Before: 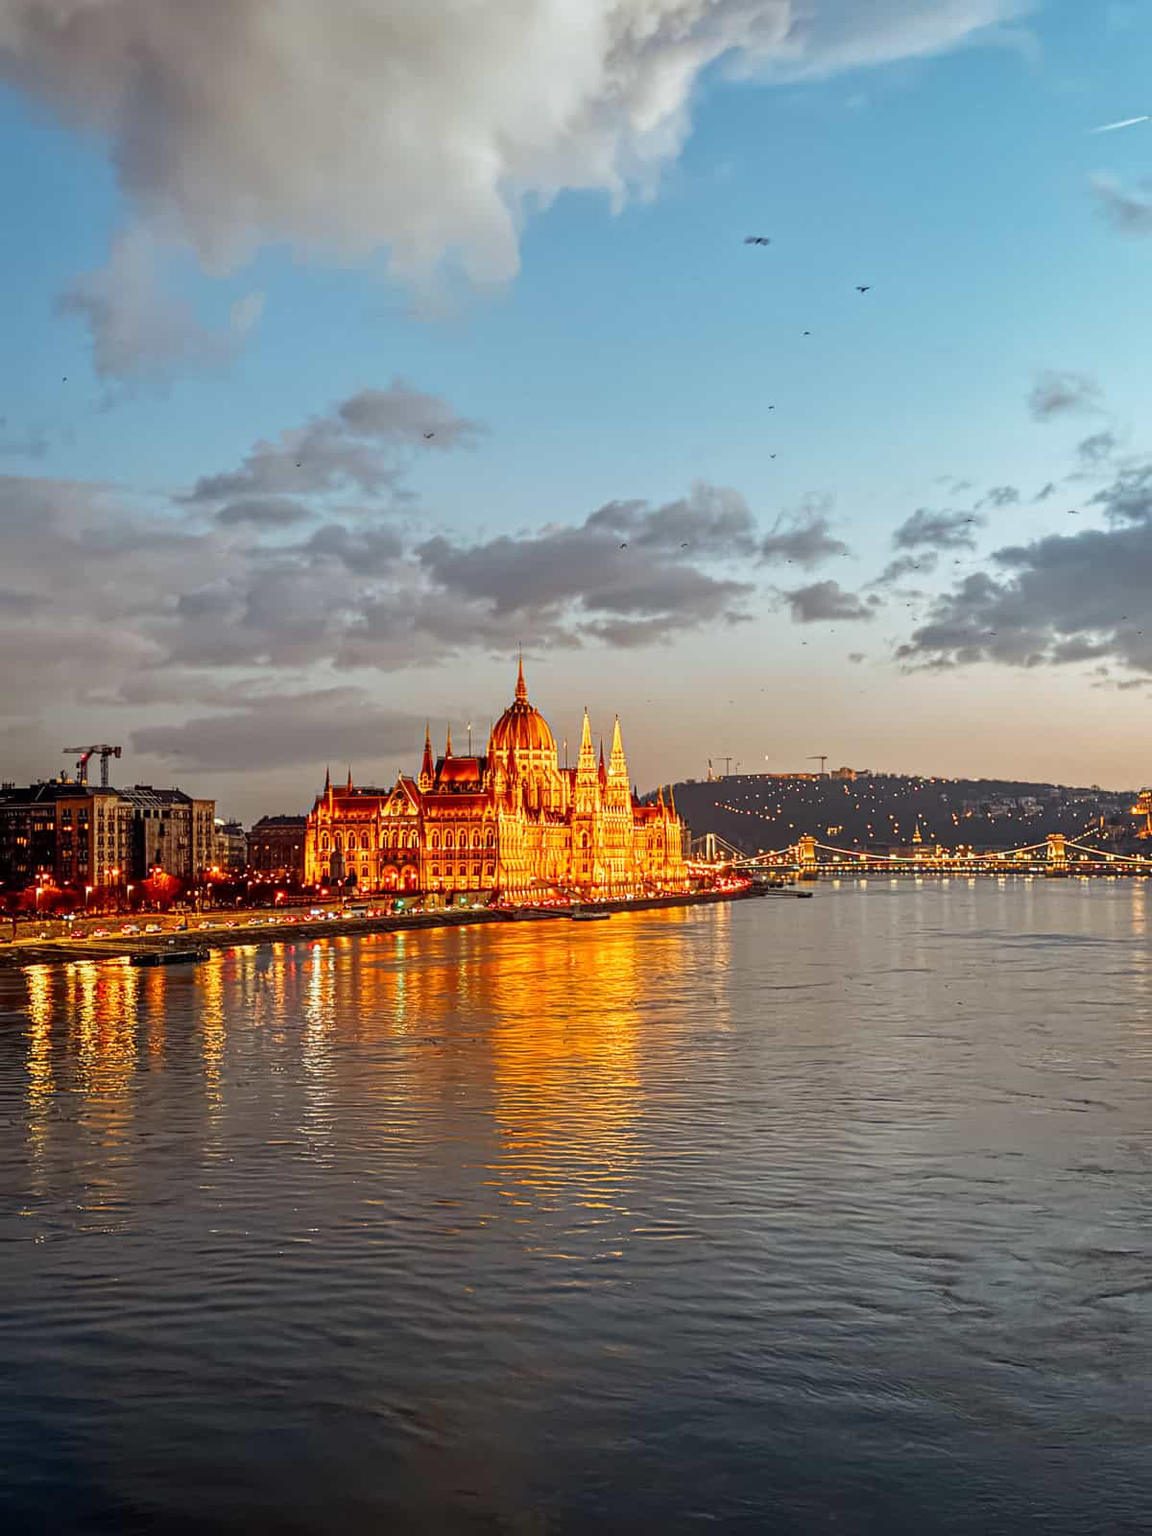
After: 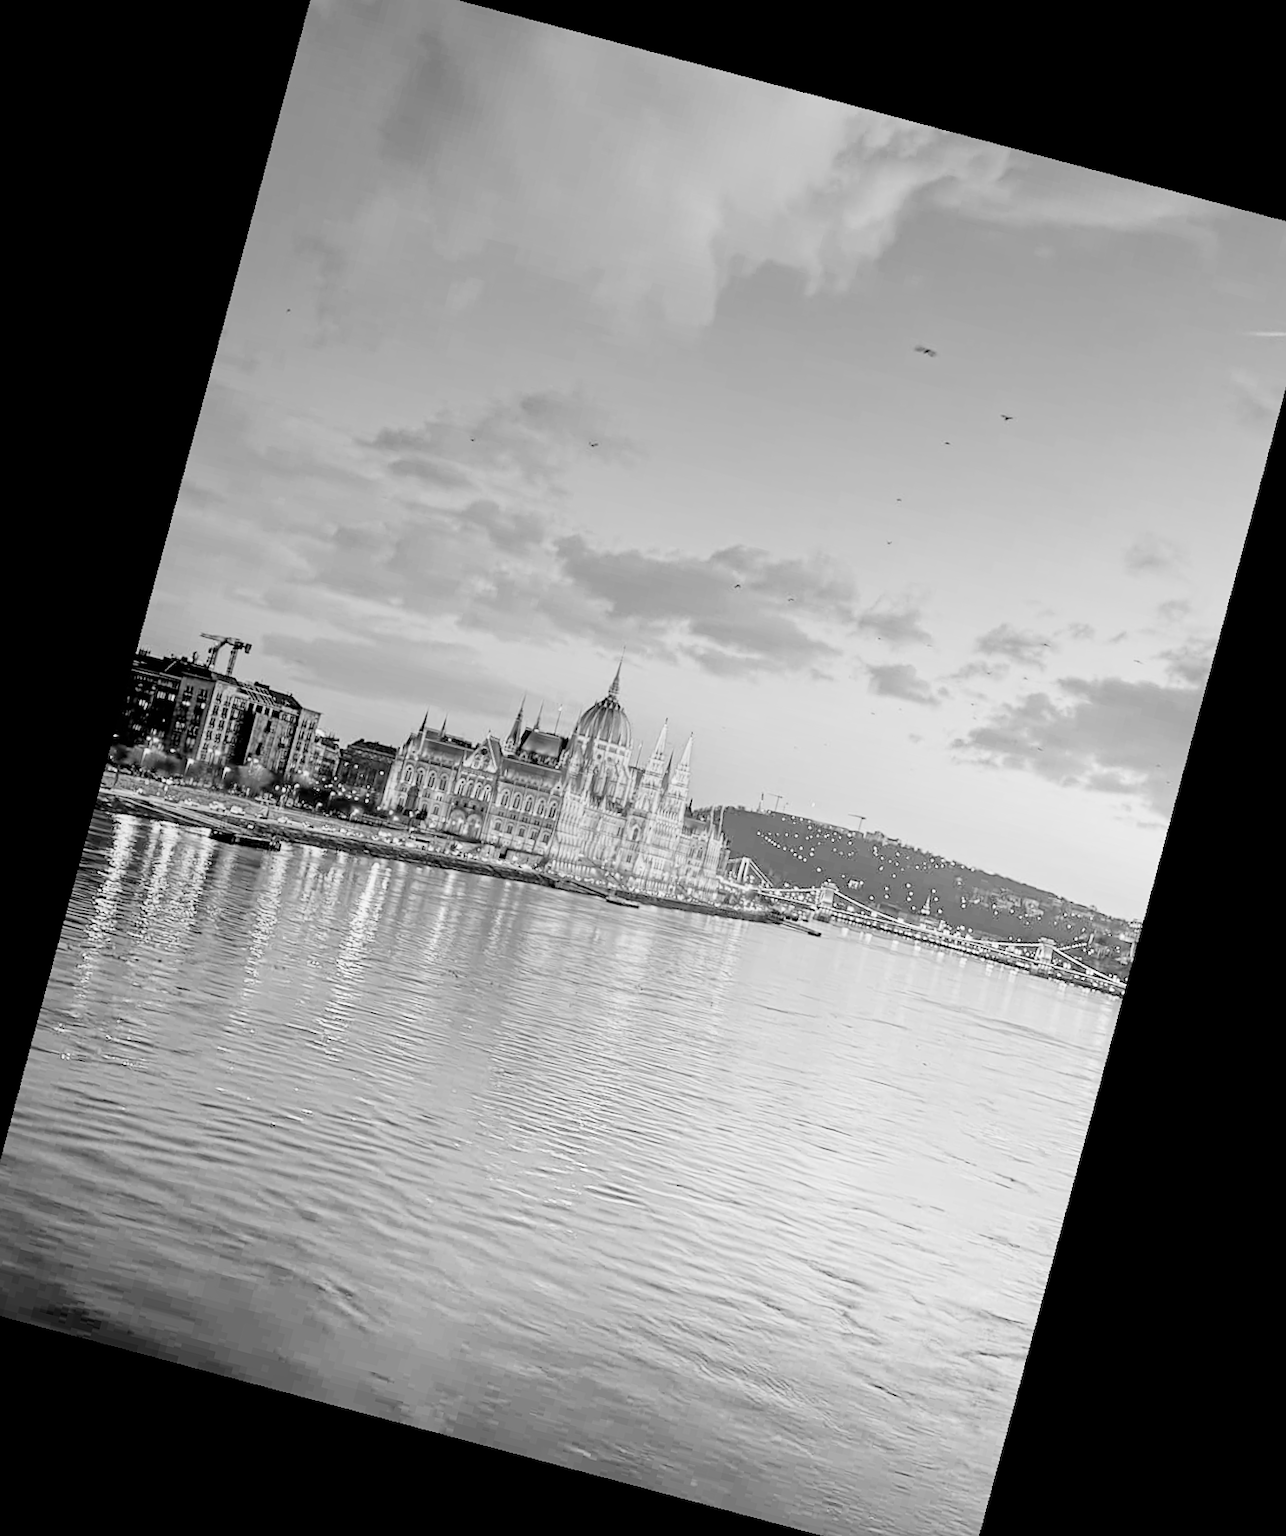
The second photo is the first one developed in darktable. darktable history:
rotate and perspective: rotation 13.27°, automatic cropping off
crop and rotate: angle -1.69°
filmic rgb: black relative exposure -6.15 EV, white relative exposure 6.96 EV, hardness 2.23, color science v6 (2022)
sharpen: amount 0.2
exposure: black level correction 0.001, exposure 0.5 EV, compensate exposure bias true, compensate highlight preservation false
monochrome: on, module defaults
graduated density: density -3.9 EV
